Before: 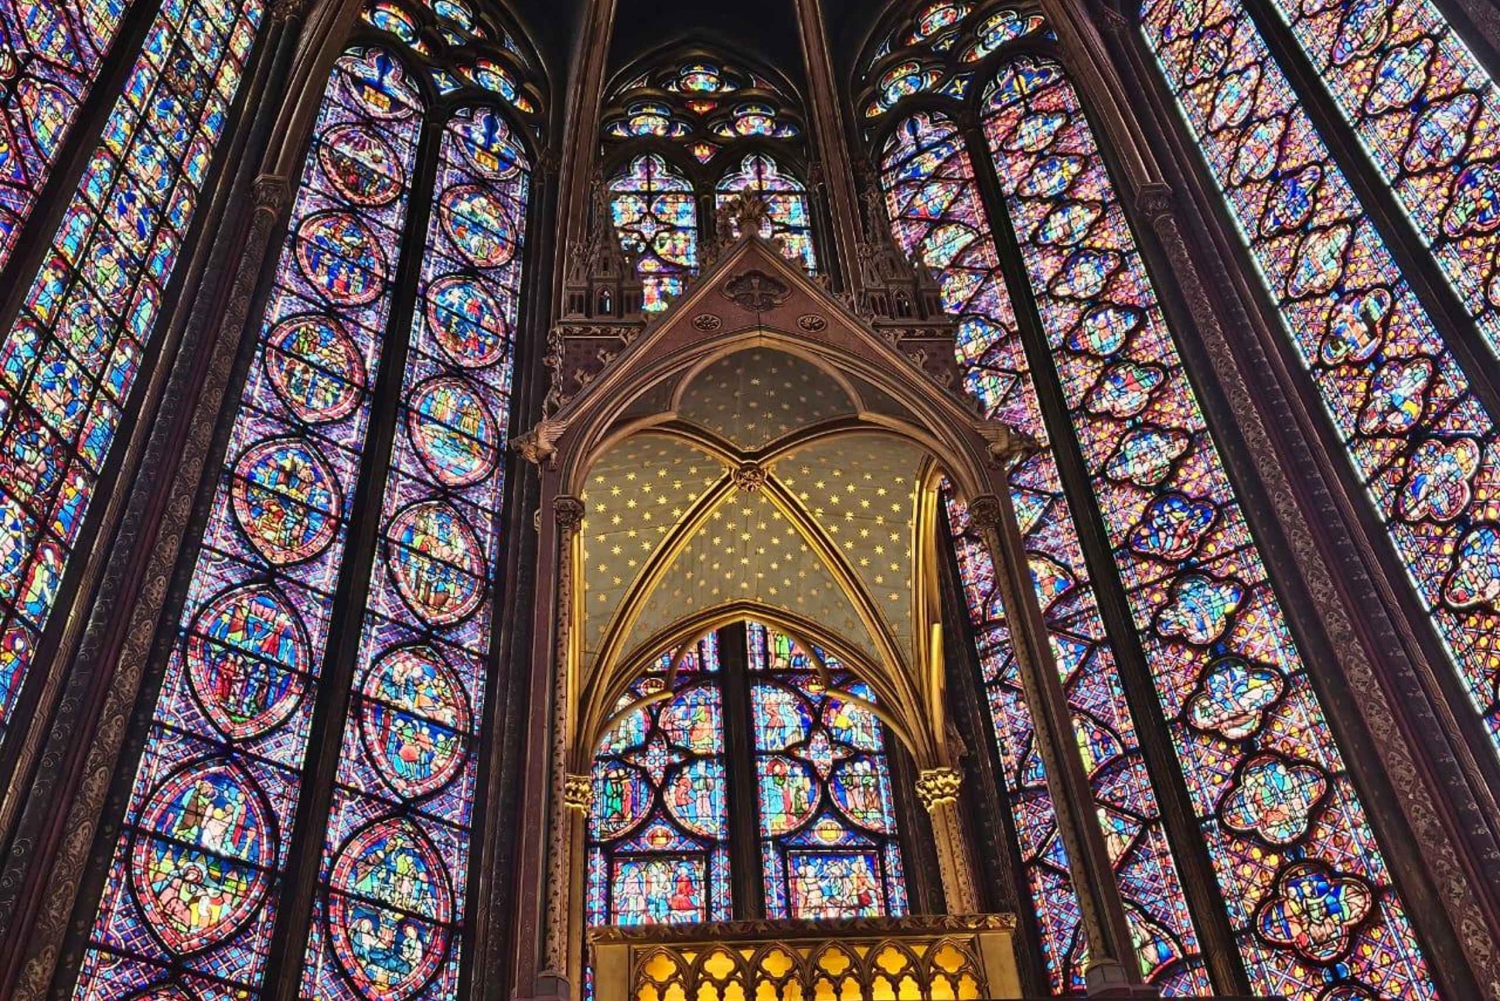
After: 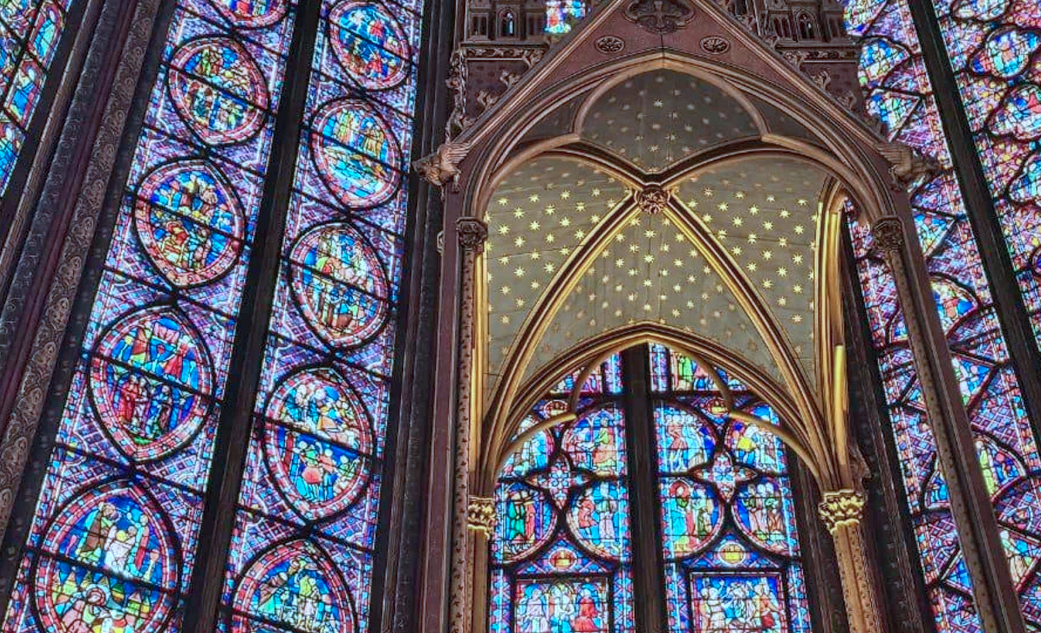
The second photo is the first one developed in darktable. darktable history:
local contrast: detail 130%
crop: left 6.498%, top 27.862%, right 24.039%, bottom 8.824%
color correction: highlights a* -9.31, highlights b* -22.99
shadows and highlights: on, module defaults
contrast equalizer: y [[0.5, 0.5, 0.472, 0.5, 0.5, 0.5], [0.5 ×6], [0.5 ×6], [0 ×6], [0 ×6]]
